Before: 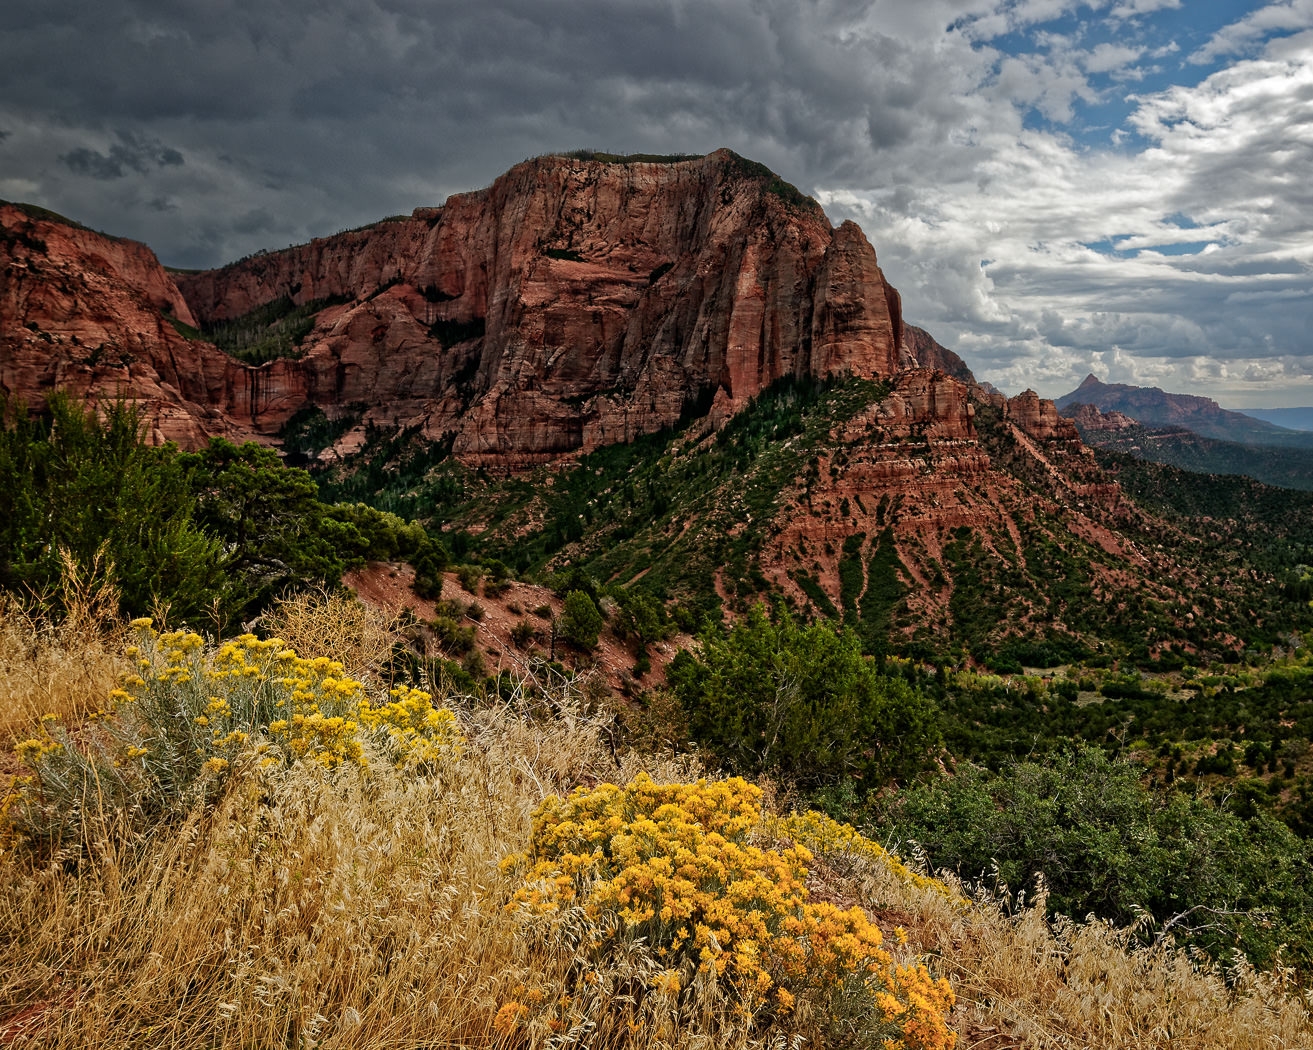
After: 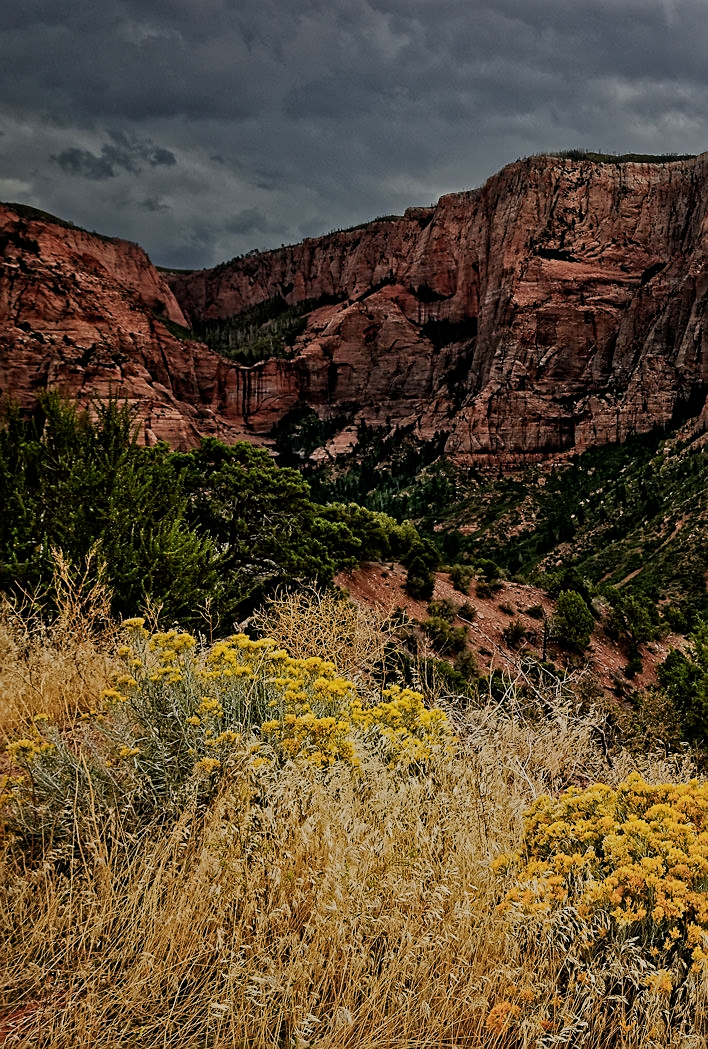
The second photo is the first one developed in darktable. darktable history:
crop: left 0.613%, right 45.447%, bottom 0.085%
sharpen: on, module defaults
filmic rgb: black relative exposure -16 EV, white relative exposure 6.93 EV, hardness 4.72
